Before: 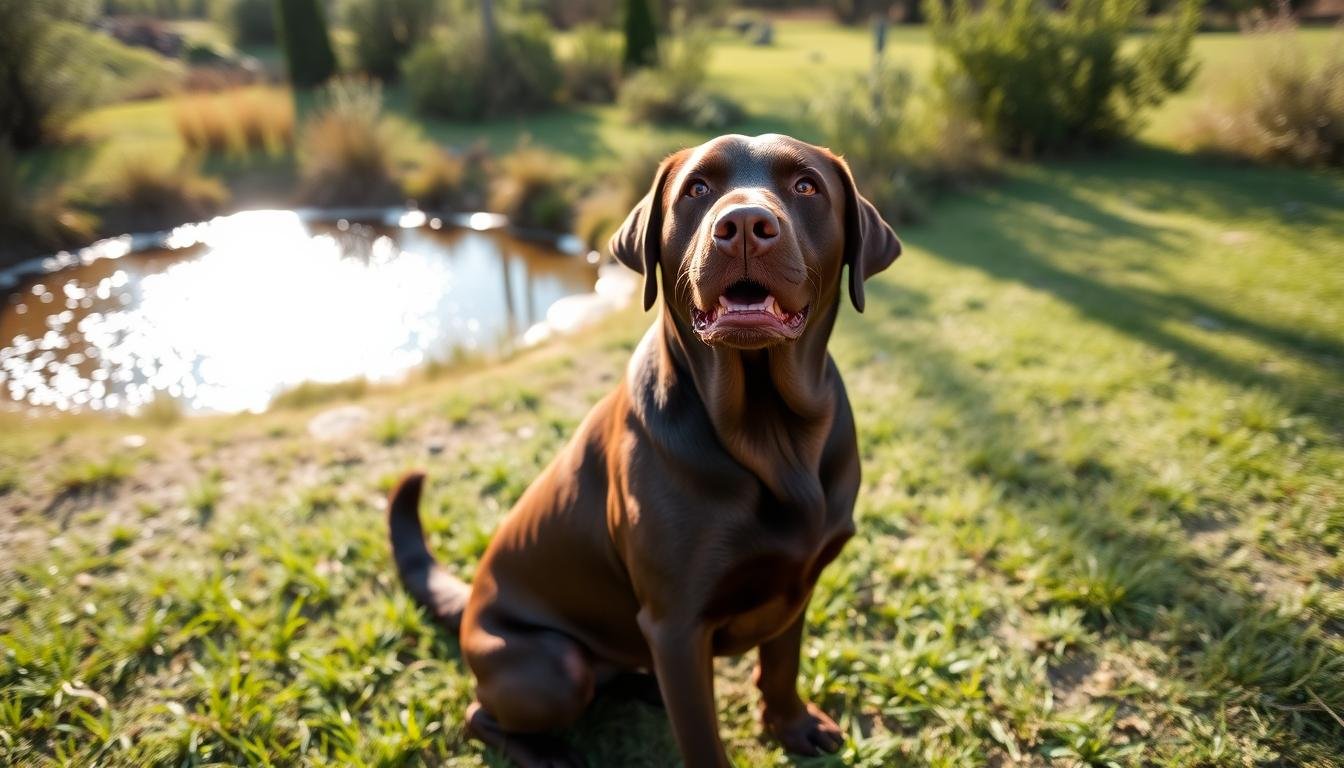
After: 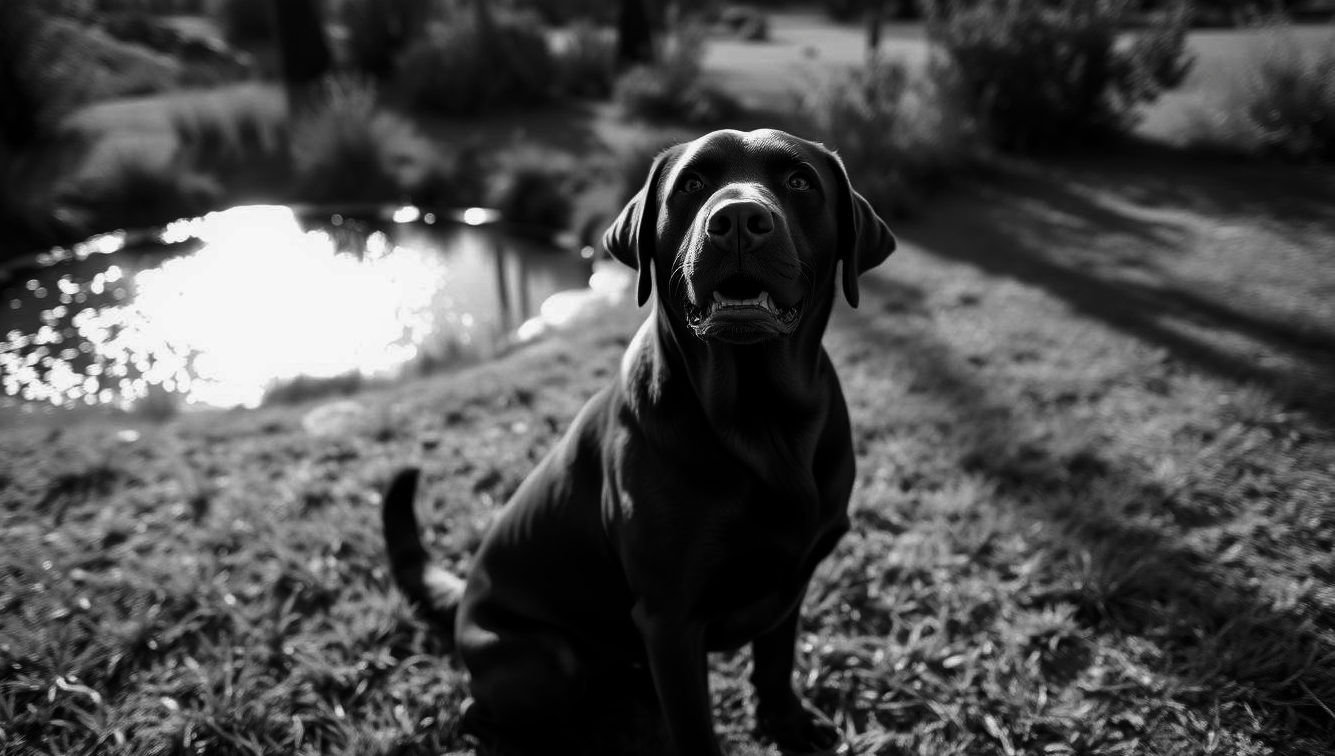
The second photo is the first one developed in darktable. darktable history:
tone equalizer: edges refinement/feathering 500, mask exposure compensation -1.57 EV, preserve details no
contrast brightness saturation: contrast -0.034, brightness -0.592, saturation -0.998
crop: left 0.449%, top 0.744%, right 0.191%, bottom 0.779%
